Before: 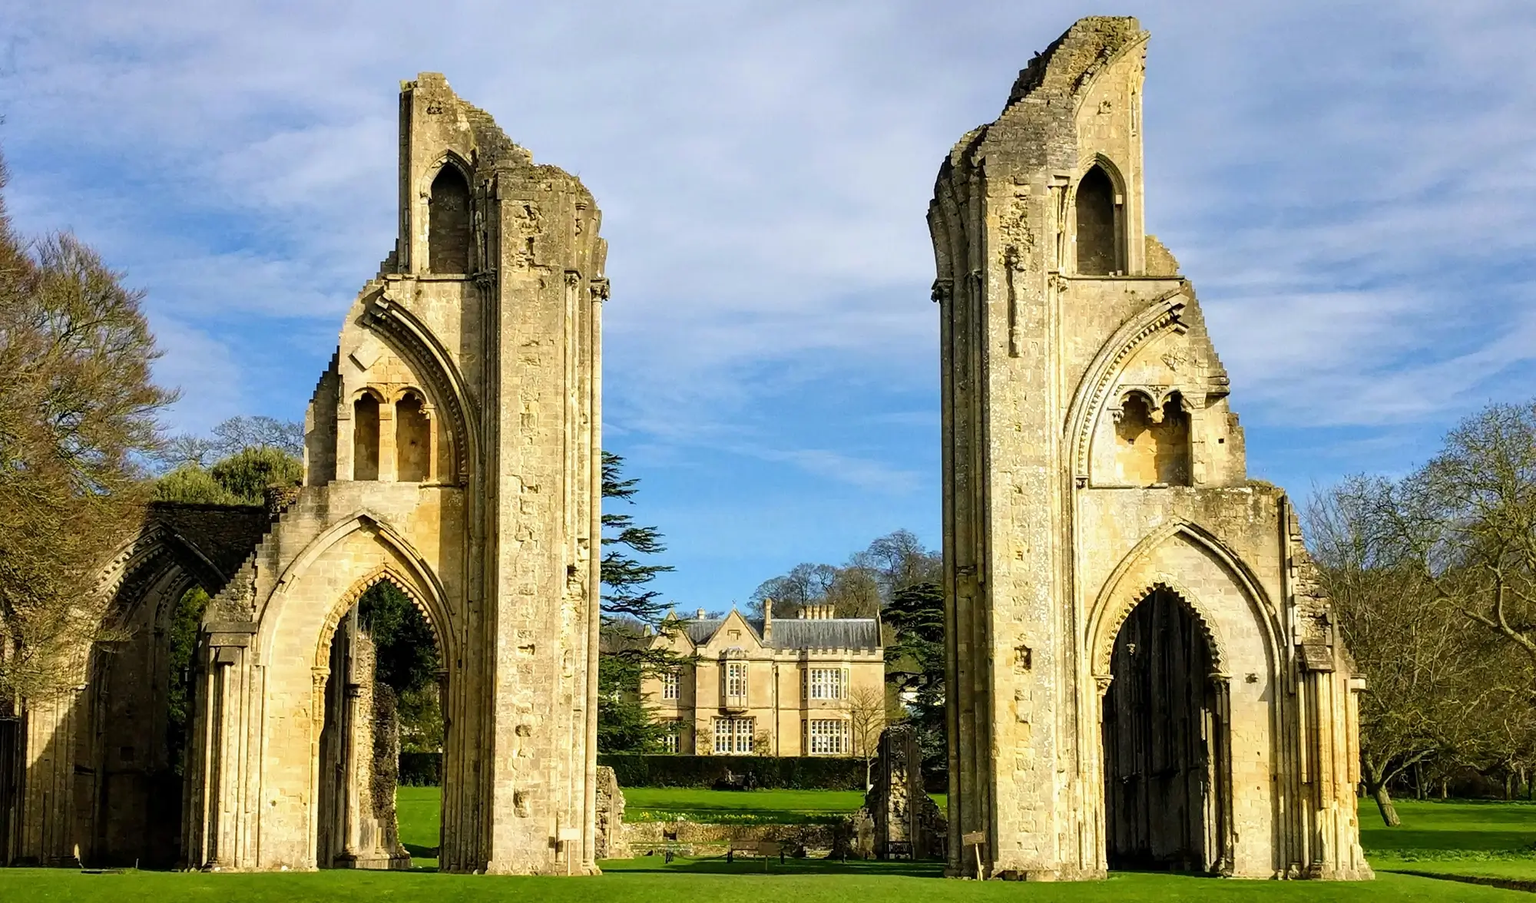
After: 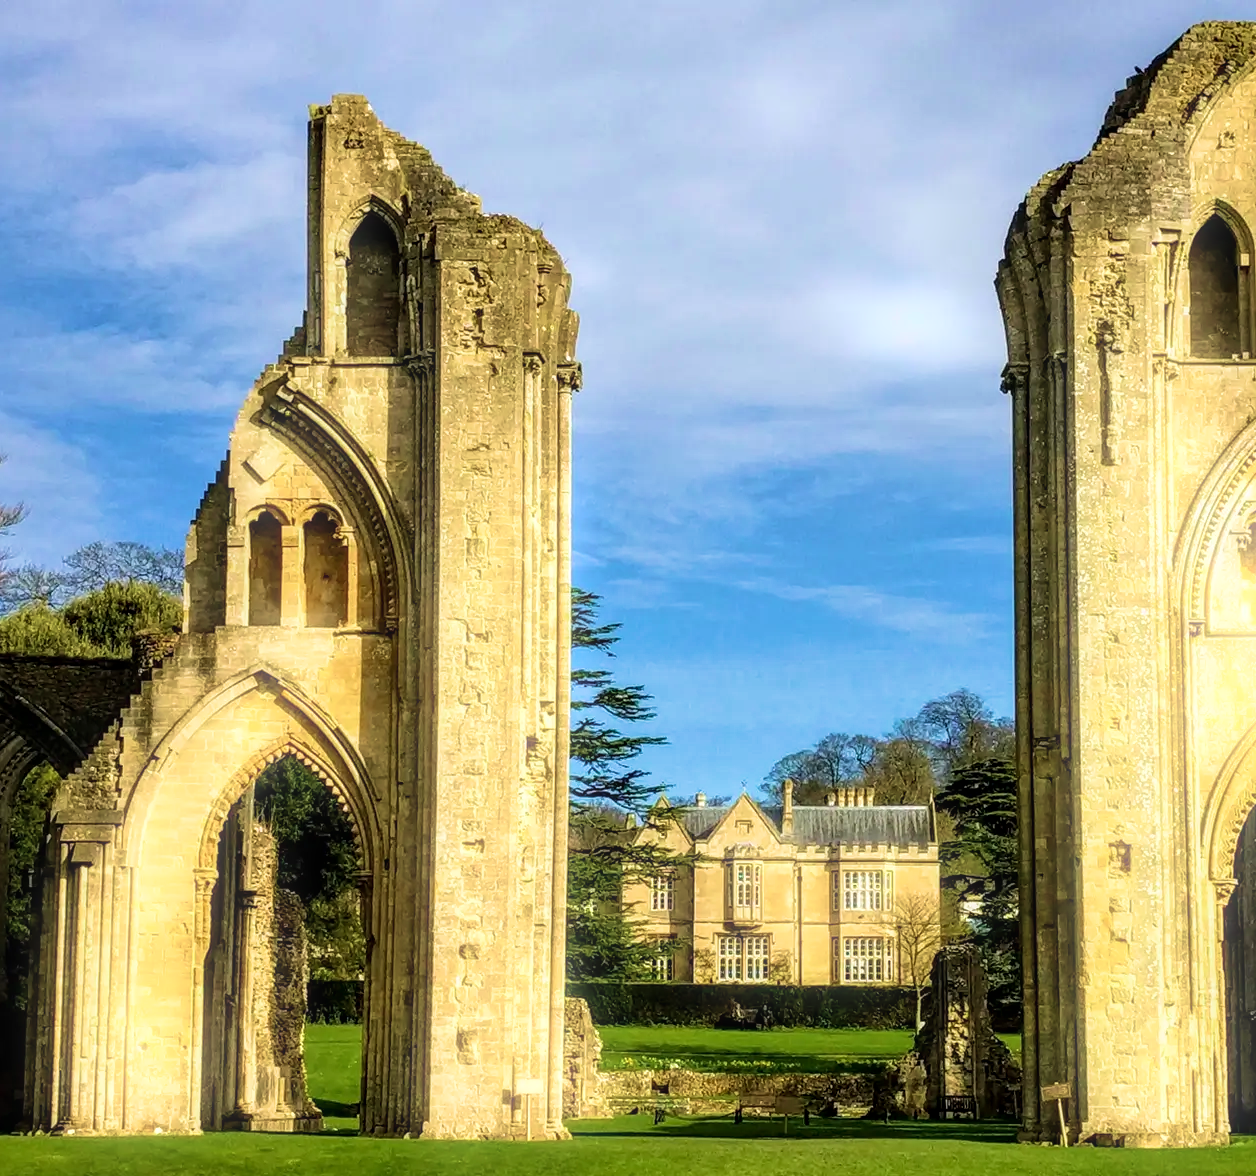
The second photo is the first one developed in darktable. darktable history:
velvia: strength 45%
bloom: size 5%, threshold 95%, strength 15%
local contrast: on, module defaults
crop: left 10.644%, right 26.528%
